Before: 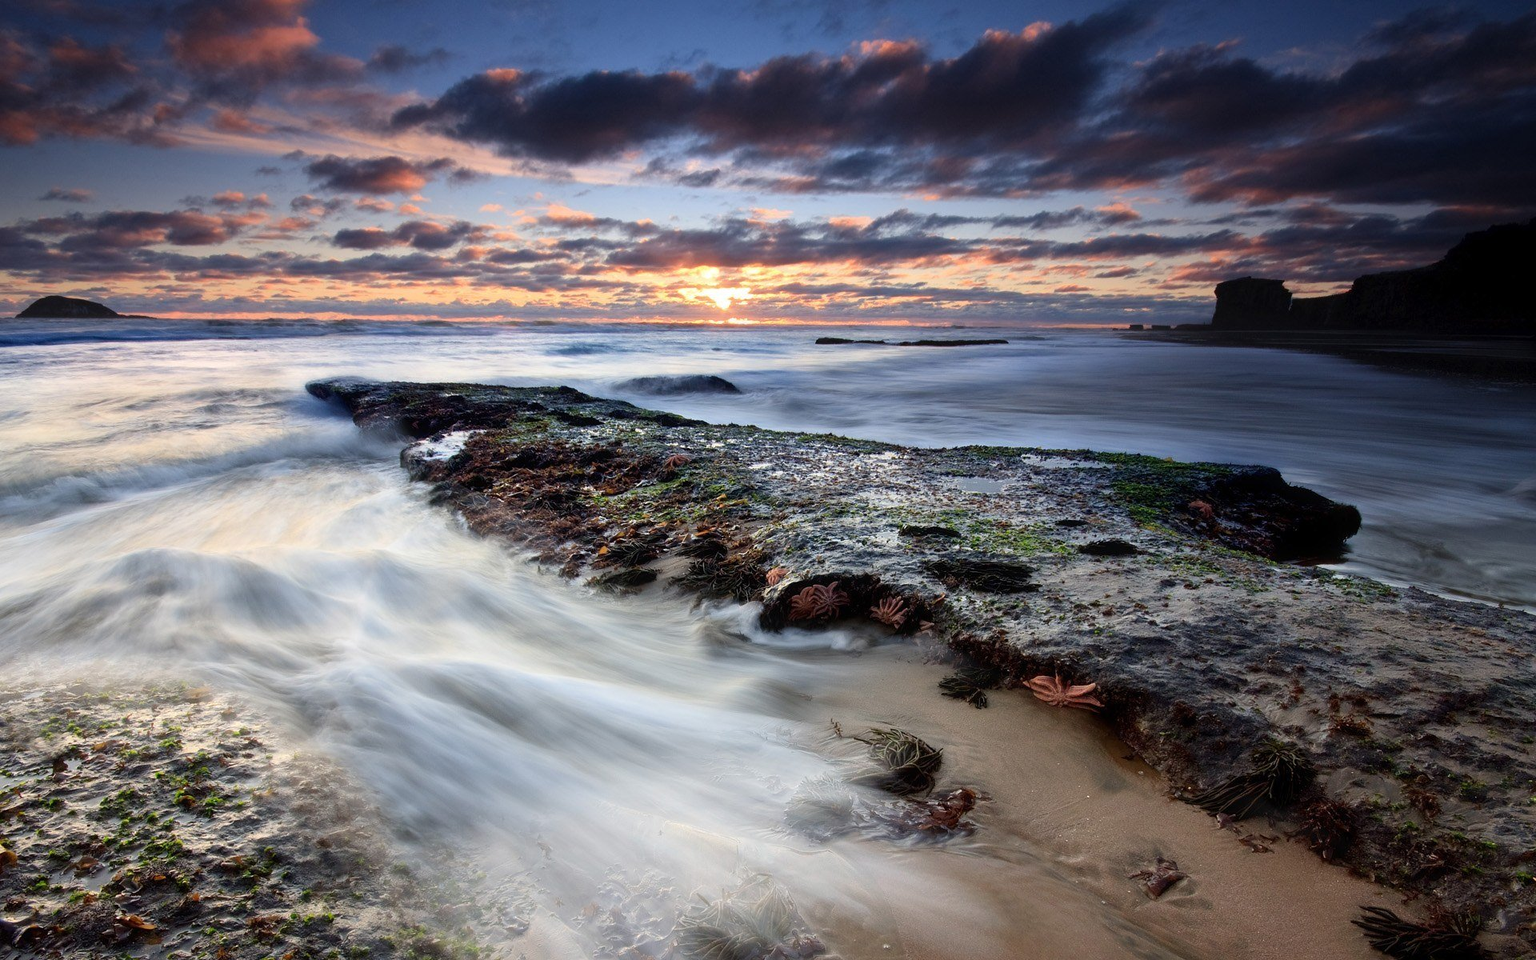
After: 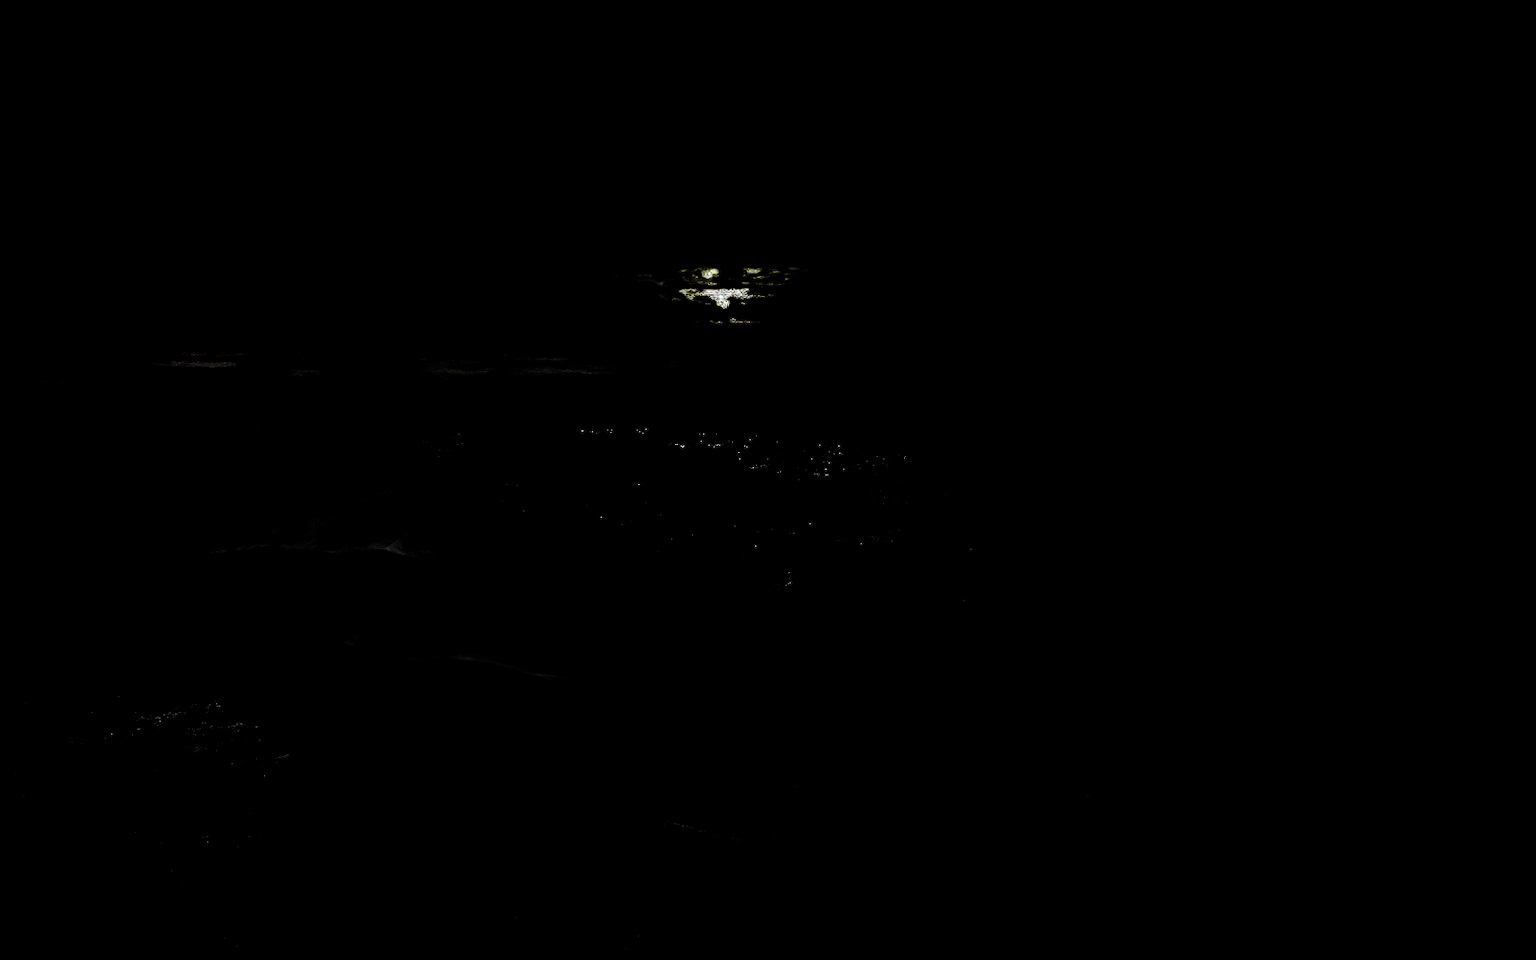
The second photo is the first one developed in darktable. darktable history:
contrast brightness saturation: brightness -0.998, saturation 0.991
levels: levels [0.721, 0.937, 0.997]
